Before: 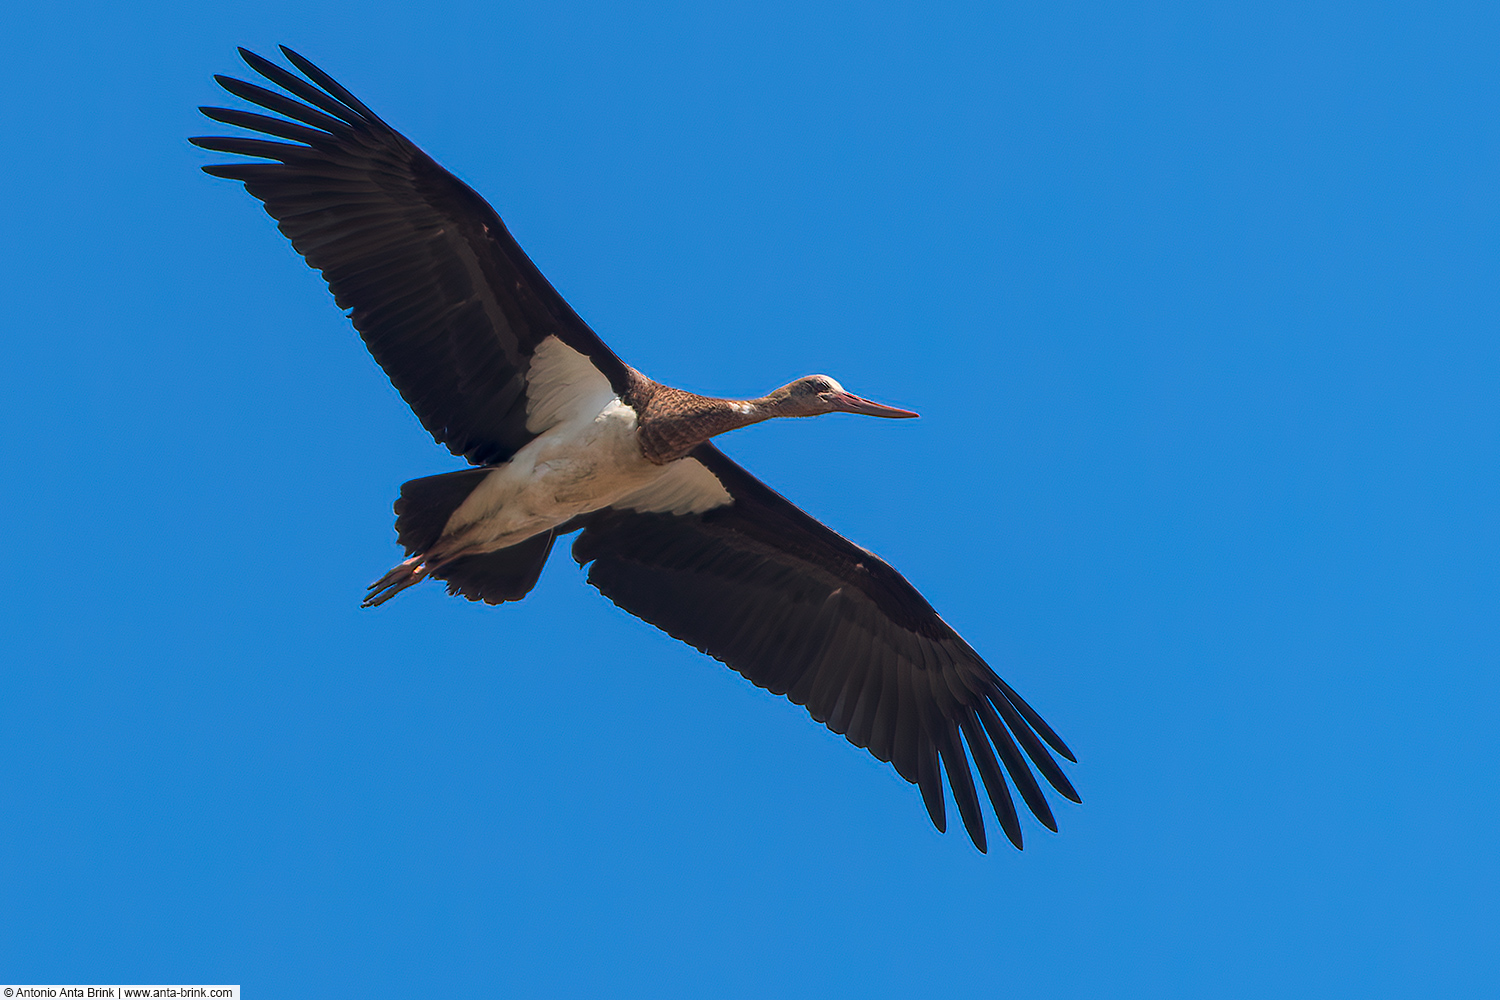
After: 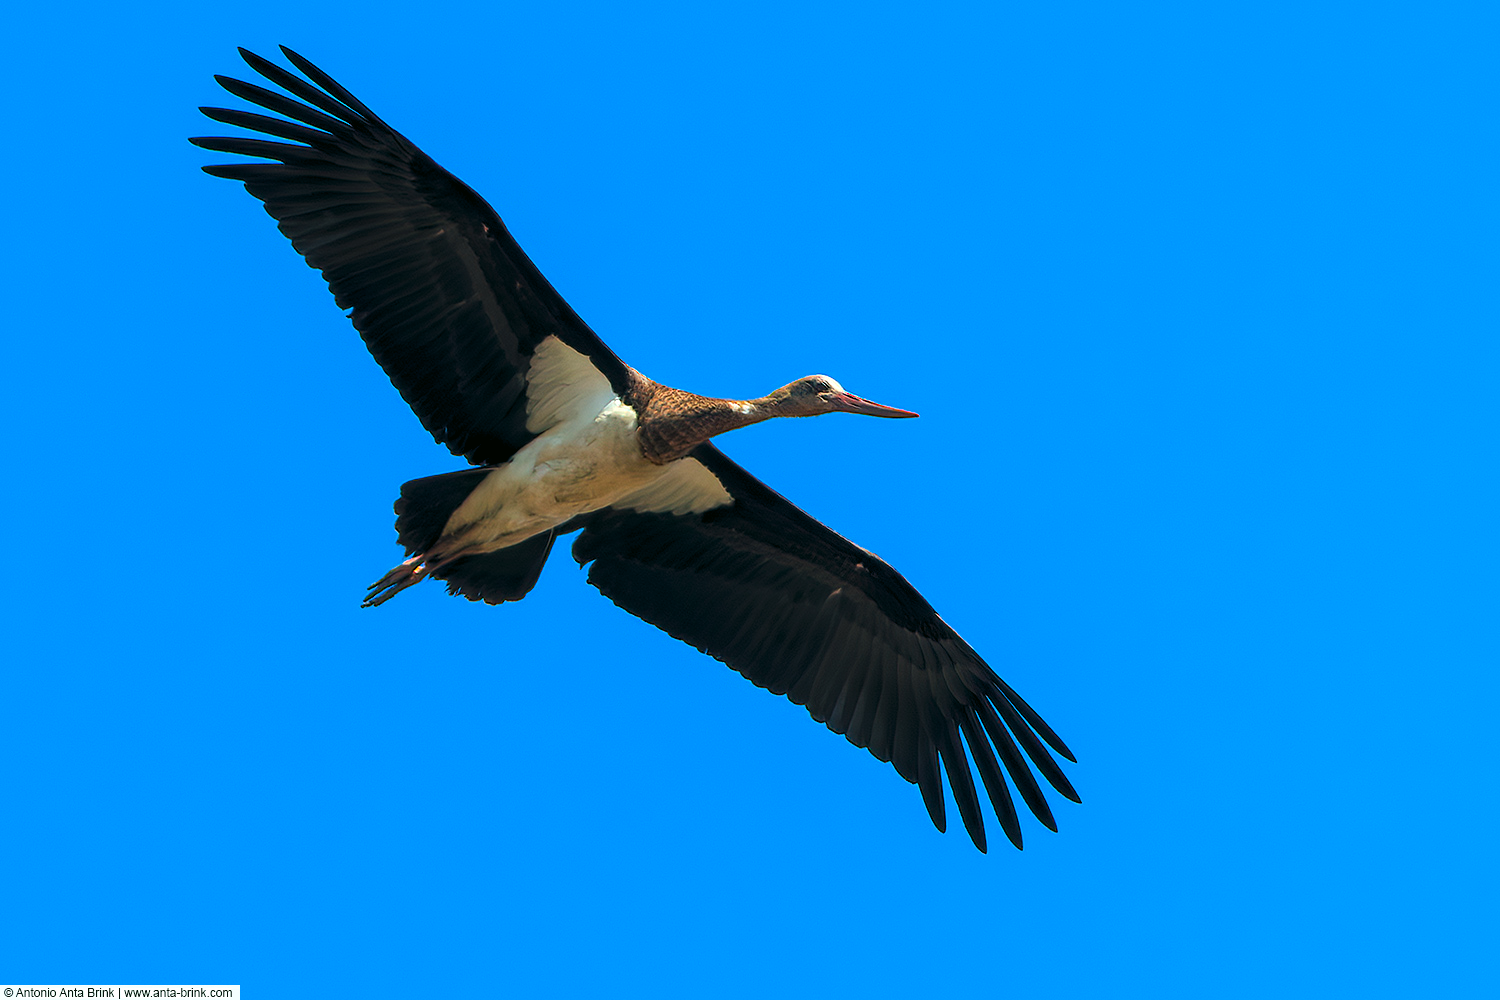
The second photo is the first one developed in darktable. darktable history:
color correction: highlights a* -7.33, highlights b* 1.26, shadows a* -3.55, saturation 1.4
levels: levels [0.055, 0.477, 0.9]
